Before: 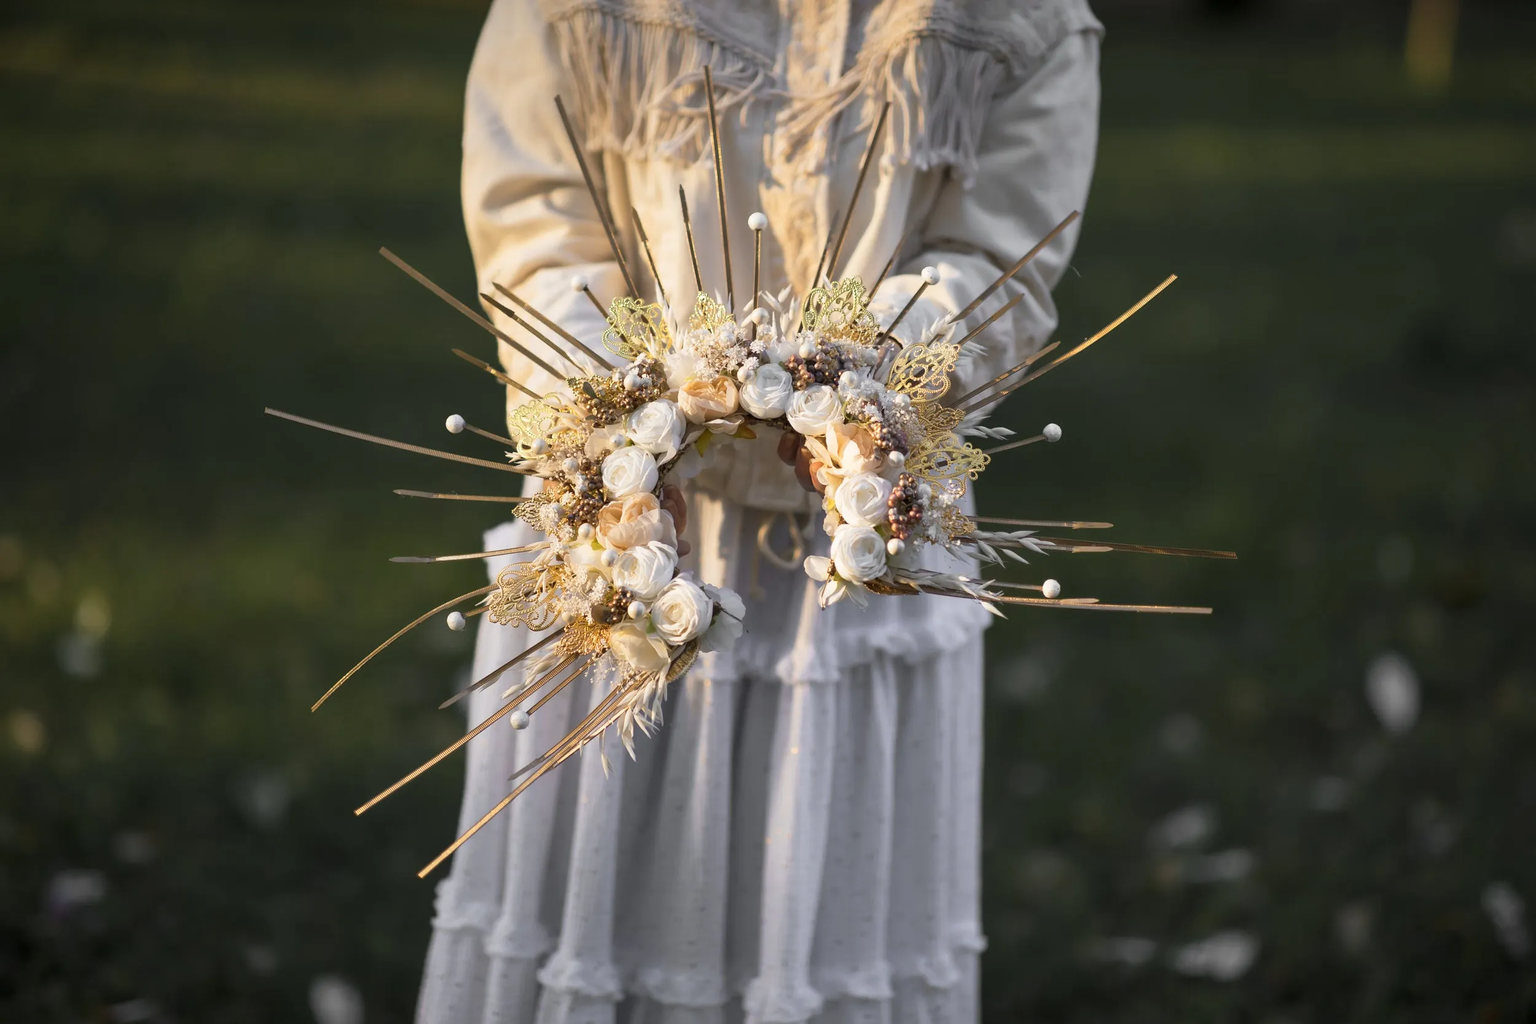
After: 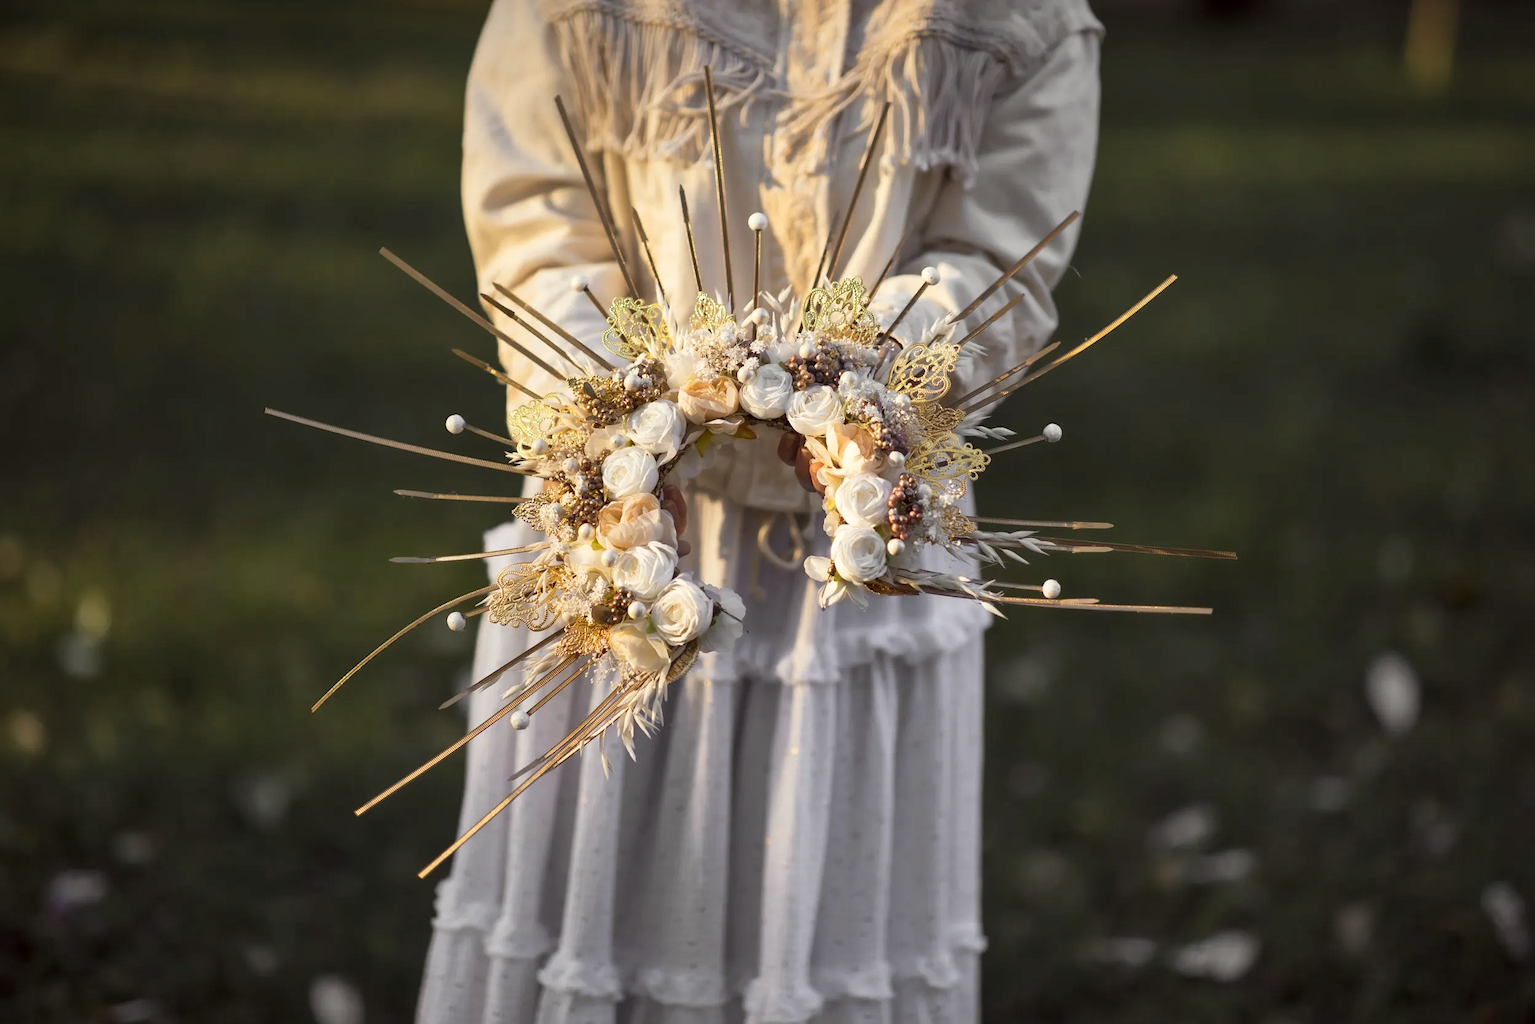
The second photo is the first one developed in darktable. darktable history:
color correction: highlights a* -0.95, highlights b* 4.5, shadows a* 3.55
local contrast: mode bilateral grid, contrast 20, coarseness 50, detail 120%, midtone range 0.2
